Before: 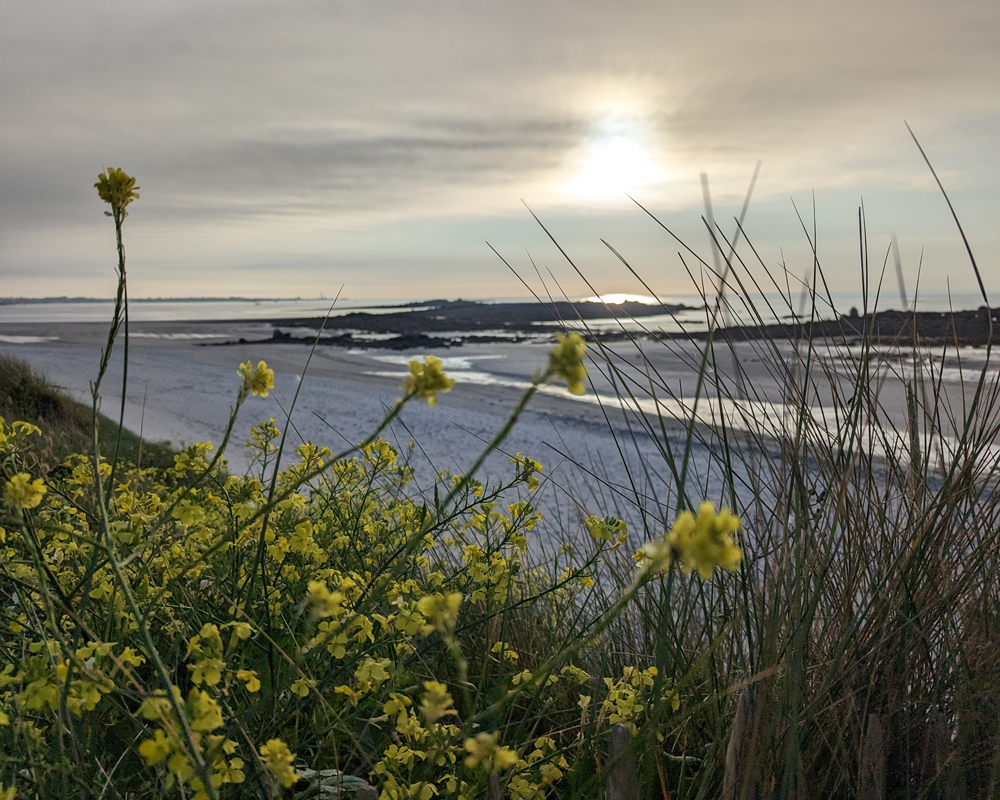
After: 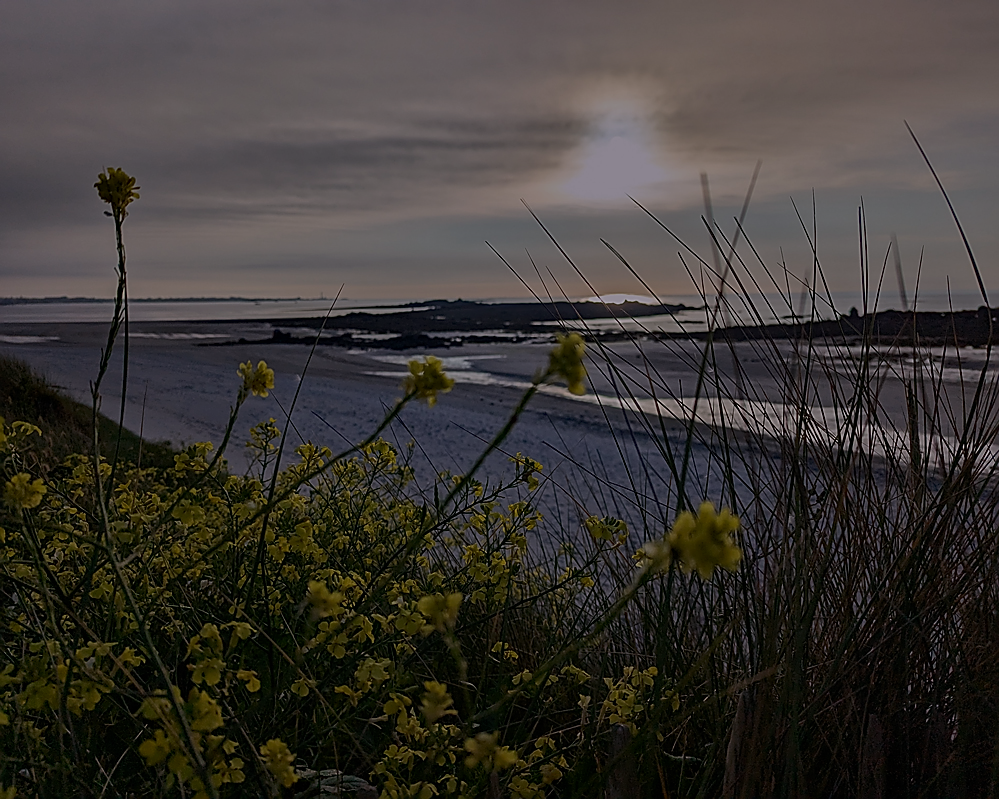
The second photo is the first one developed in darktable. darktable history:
tone equalizer: -8 EV -2 EV, -7 EV -2 EV, -6 EV -2 EV, -5 EV -2 EV, -4 EV -2 EV, -3 EV -2 EV, -2 EV -2 EV, -1 EV -1.63 EV, +0 EV -2 EV
sharpen: radius 1.4, amount 1.25, threshold 0.7
haze removal: compatibility mode true, adaptive false
contrast brightness saturation: contrast 0.03, brightness -0.04
white balance: red 1.05, blue 1.072
